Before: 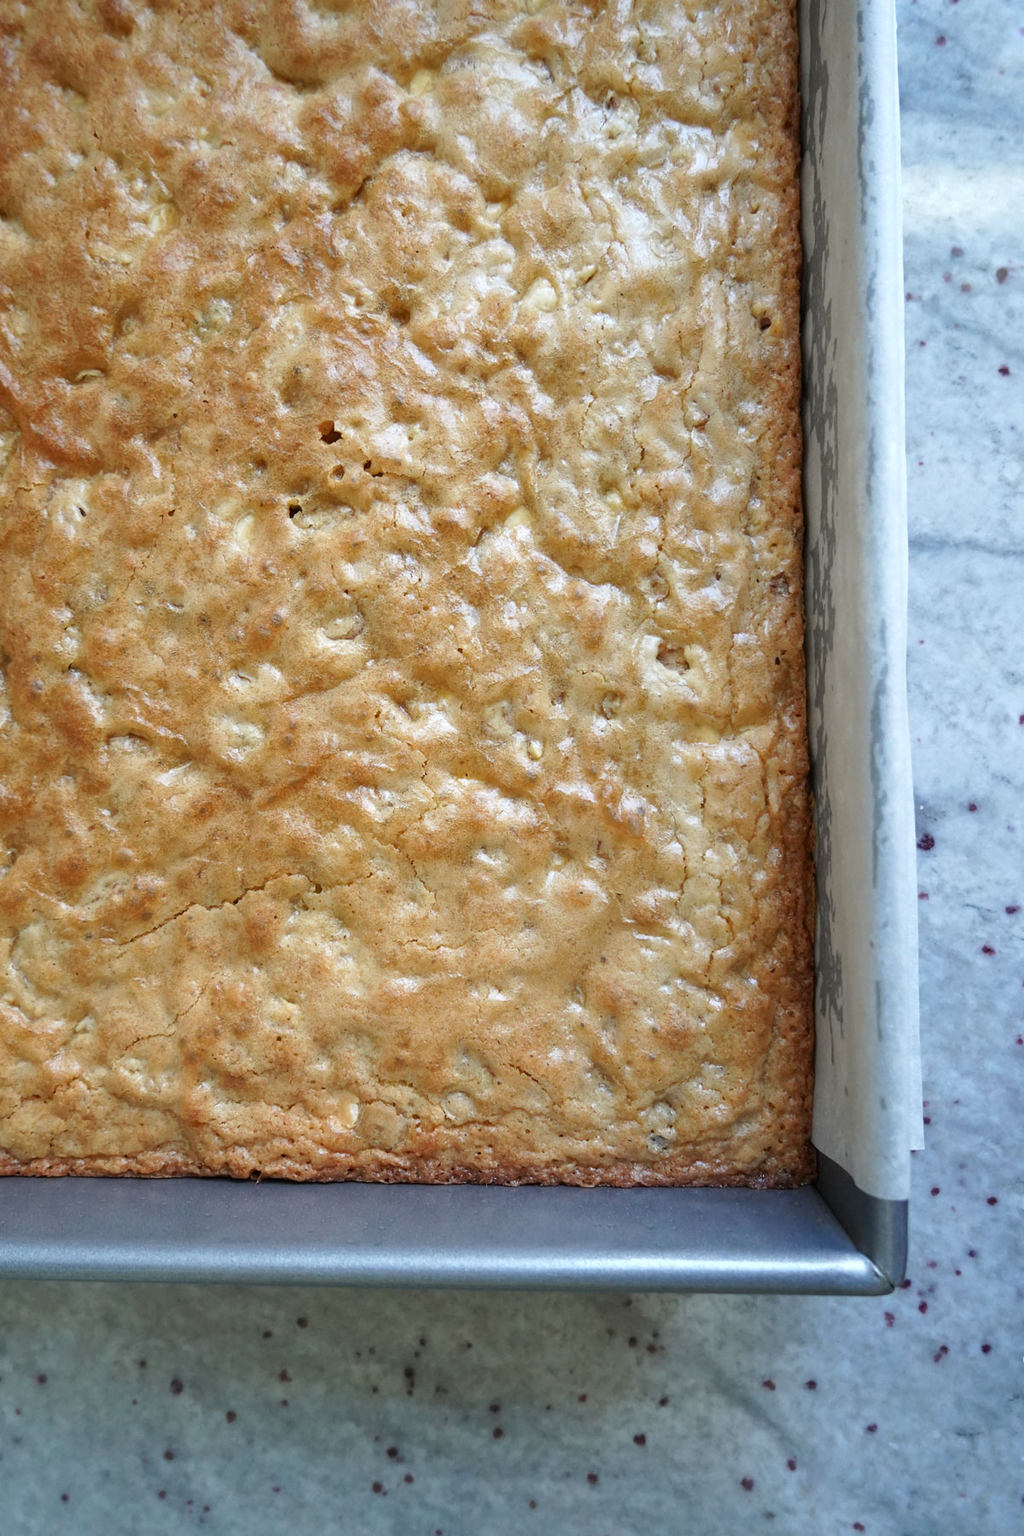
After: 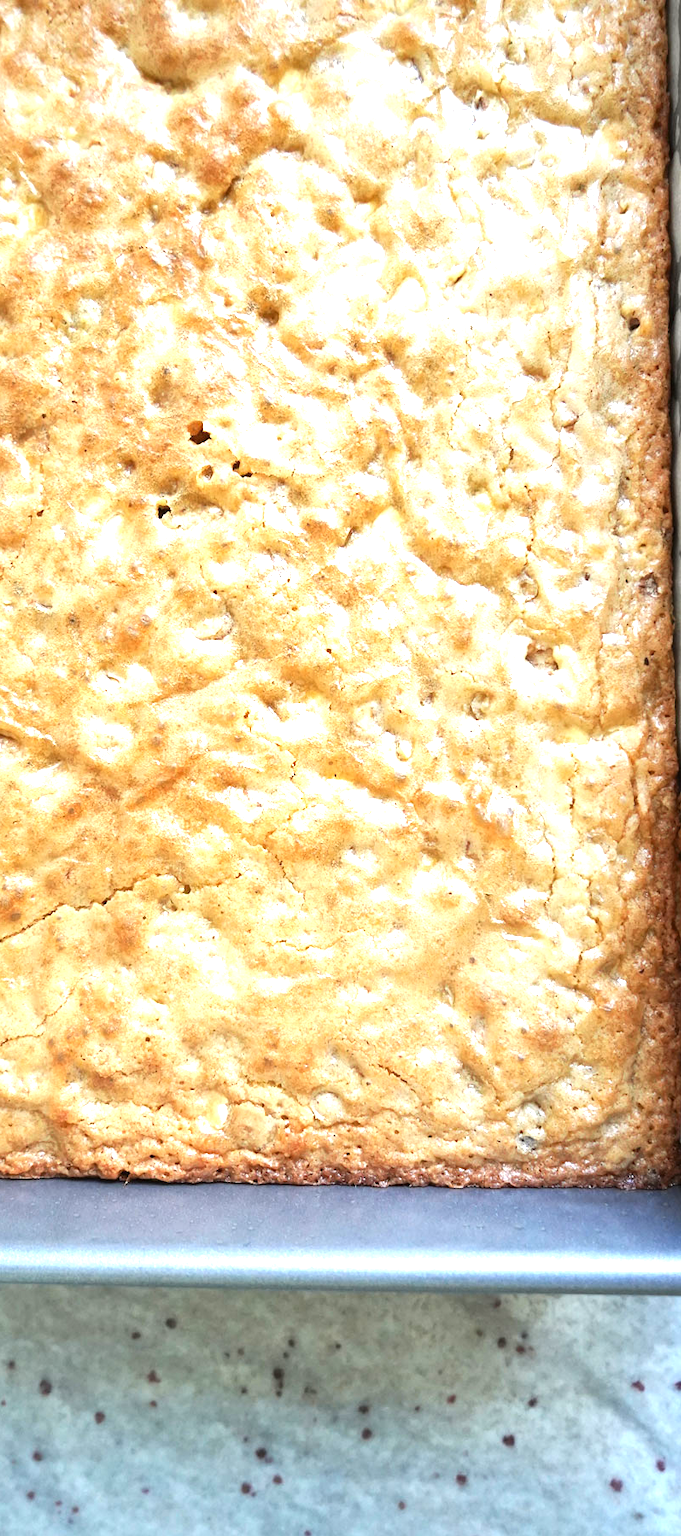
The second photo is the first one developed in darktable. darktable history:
tone equalizer: -8 EV -0.422 EV, -7 EV -0.391 EV, -6 EV -0.314 EV, -5 EV -0.197 EV, -3 EV 0.252 EV, -2 EV 0.341 EV, -1 EV 0.389 EV, +0 EV 0.426 EV, edges refinement/feathering 500, mask exposure compensation -1.57 EV, preserve details guided filter
crop and rotate: left 12.863%, right 20.634%
exposure: black level correction 0, exposure 1.099 EV, compensate exposure bias true, compensate highlight preservation false
